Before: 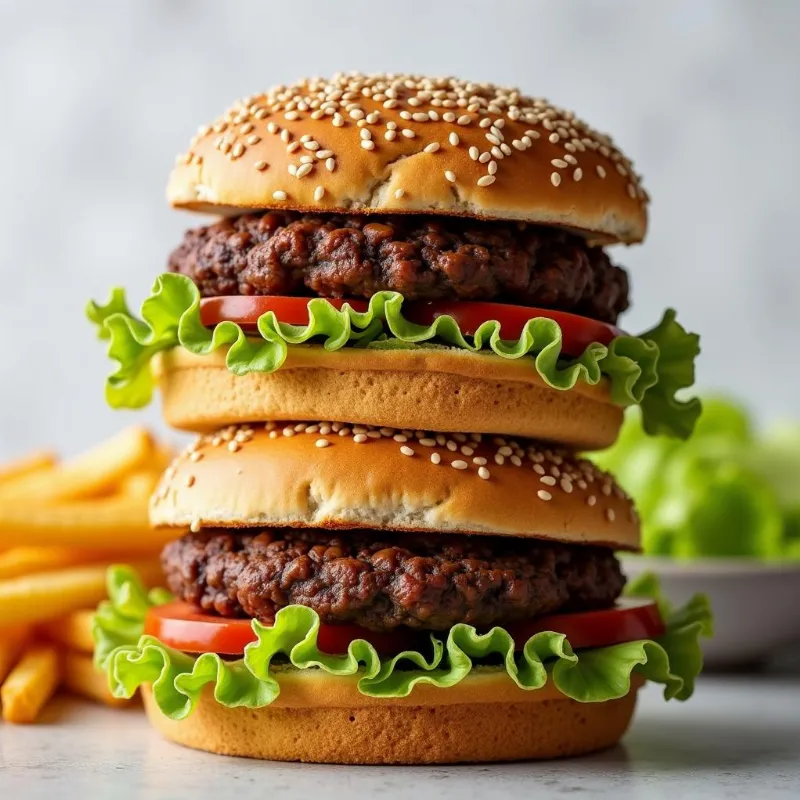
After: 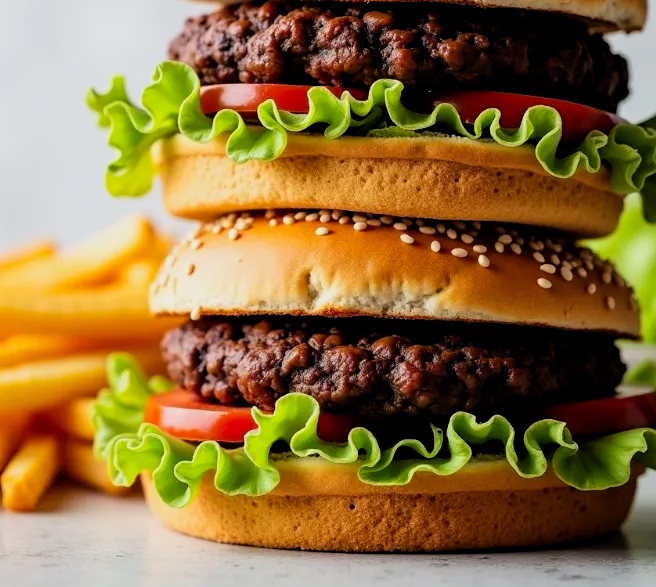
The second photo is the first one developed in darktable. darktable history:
contrast brightness saturation: saturation 0.103
crop: top 26.518%, right 17.951%
filmic rgb: black relative exposure -5.01 EV, white relative exposure 3.2 EV, threshold 5.99 EV, hardness 3.44, contrast 1.202, highlights saturation mix -49.09%, iterations of high-quality reconstruction 0, enable highlight reconstruction true
